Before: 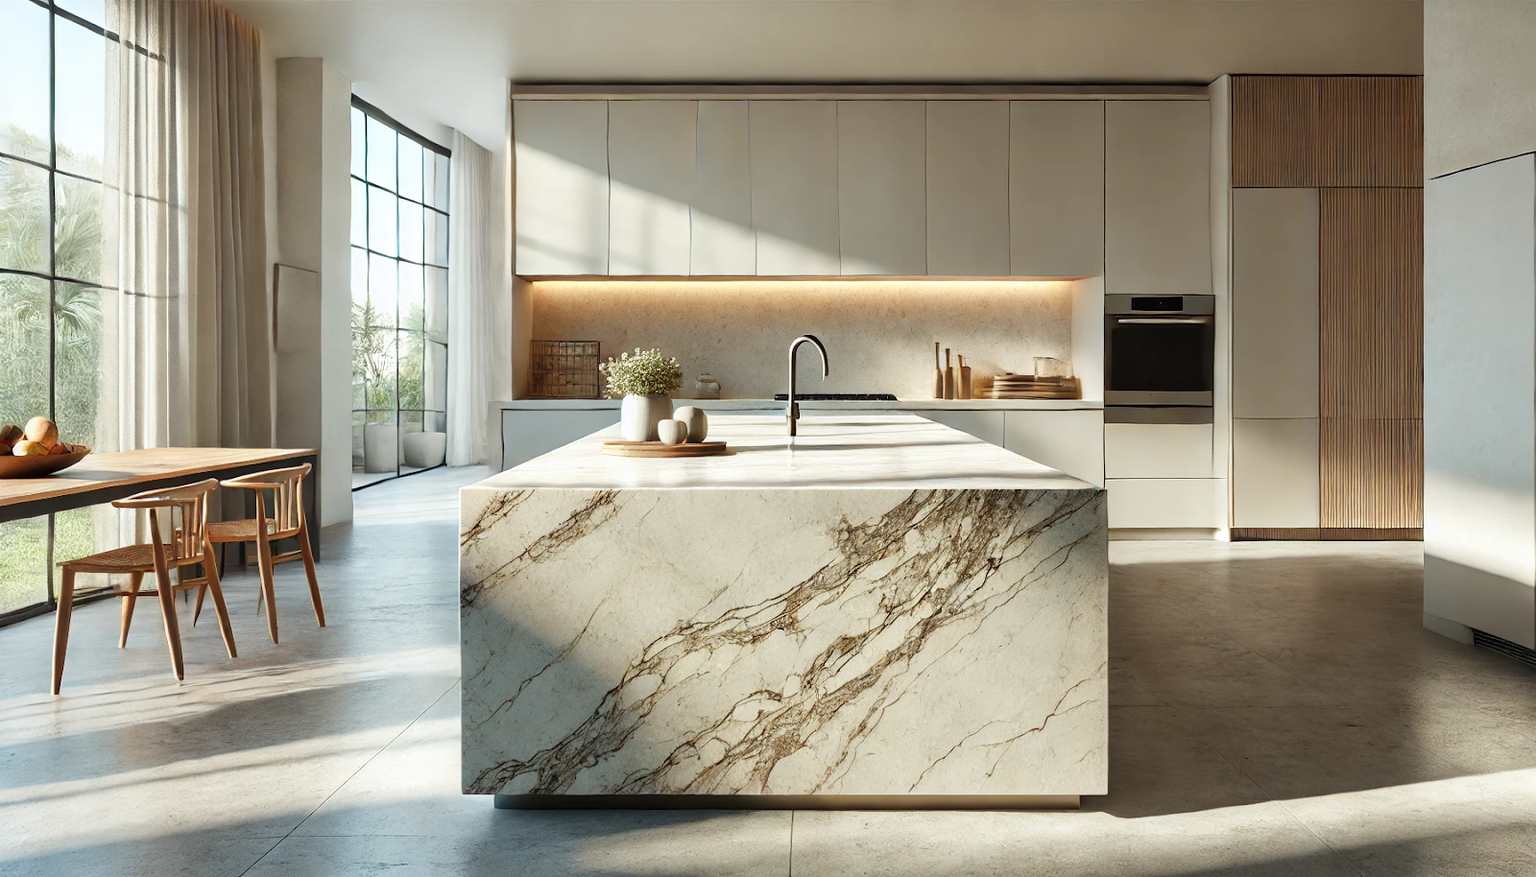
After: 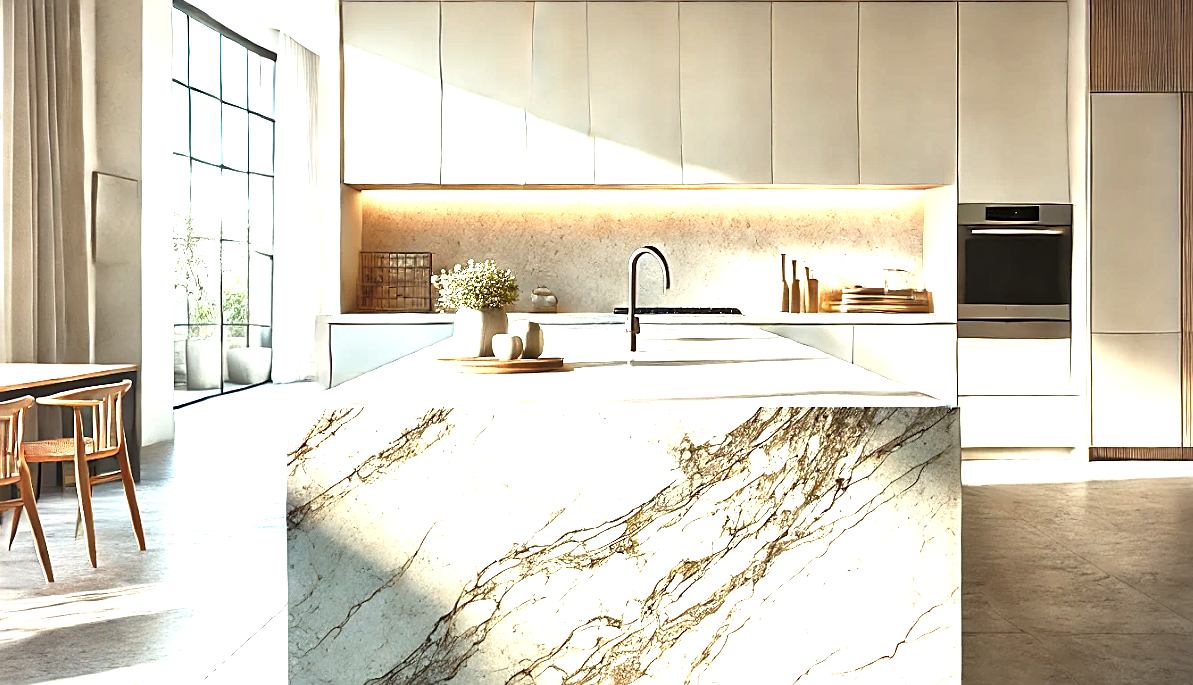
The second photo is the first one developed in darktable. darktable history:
sharpen: amount 0.499
crop and rotate: left 12.093%, top 11.33%, right 13.295%, bottom 13.659%
tone curve: curves: ch0 [(0, 0) (0.003, 0.003) (0.011, 0.015) (0.025, 0.031) (0.044, 0.056) (0.069, 0.083) (0.1, 0.113) (0.136, 0.145) (0.177, 0.184) (0.224, 0.225) (0.277, 0.275) (0.335, 0.327) (0.399, 0.385) (0.468, 0.447) (0.543, 0.528) (0.623, 0.611) (0.709, 0.703) (0.801, 0.802) (0.898, 0.902) (1, 1)], color space Lab, independent channels, preserve colors none
vignetting: fall-off start 91.32%
exposure: black level correction 0, exposure 1.367 EV, compensate highlight preservation false
local contrast: mode bilateral grid, contrast 25, coarseness 59, detail 150%, midtone range 0.2
